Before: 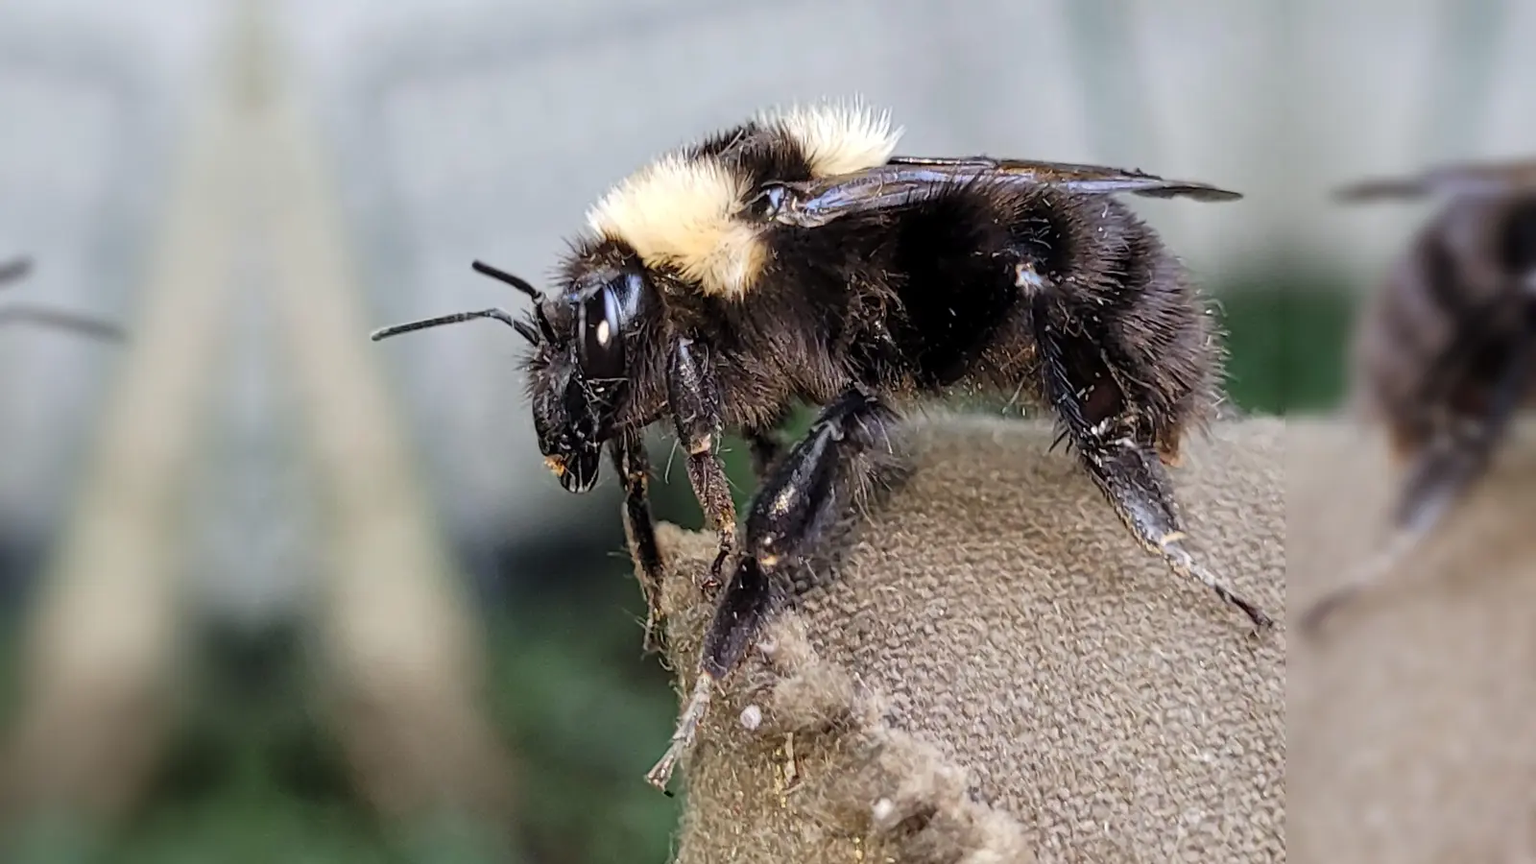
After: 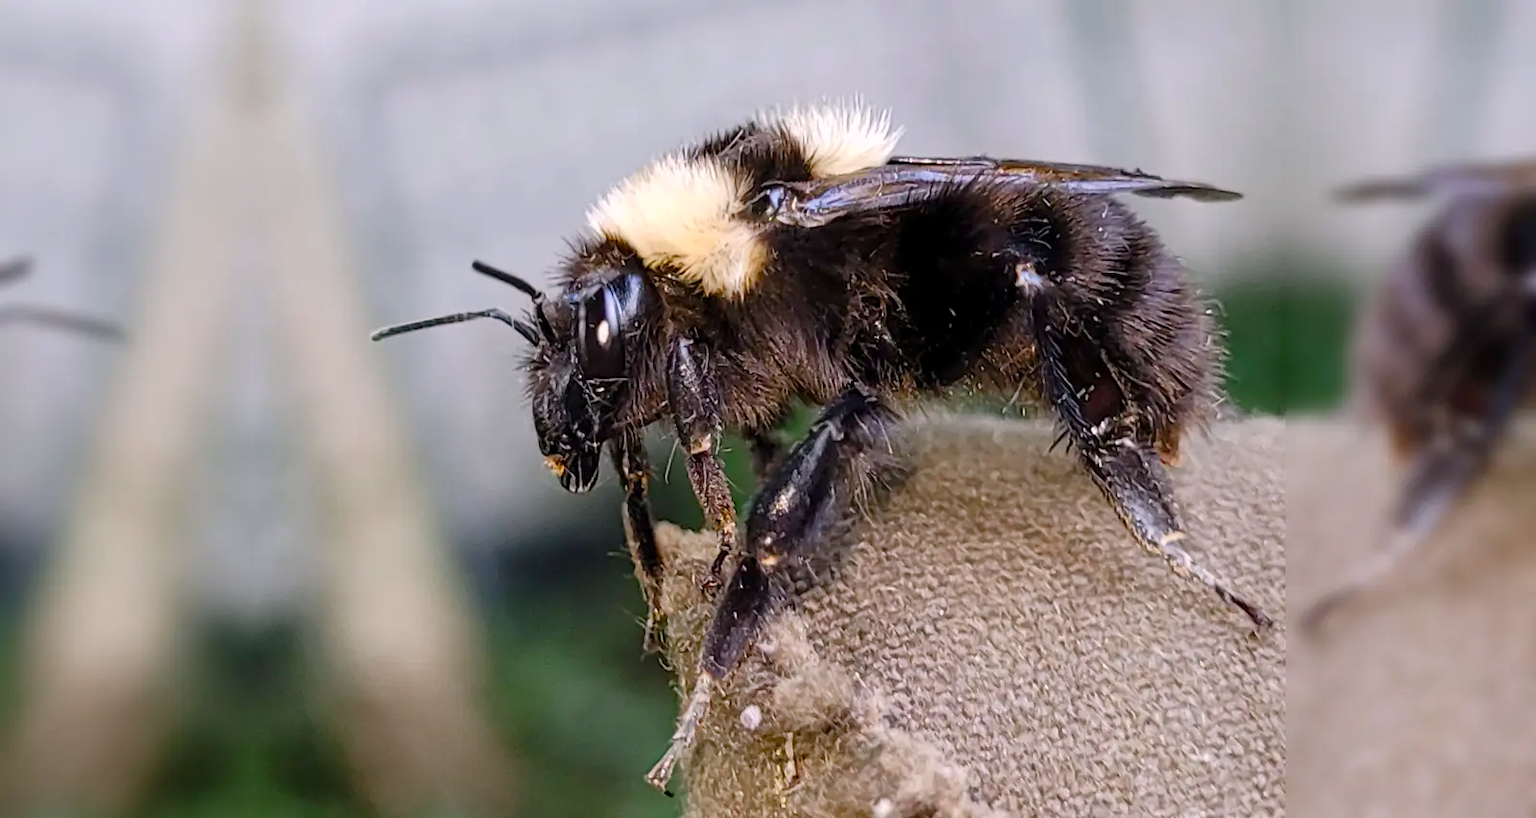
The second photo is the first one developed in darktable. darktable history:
color balance rgb: highlights gain › chroma 1.468%, highlights gain › hue 308.28°, perceptual saturation grading › global saturation 20%, perceptual saturation grading › highlights -24.836%, perceptual saturation grading › shadows 50.03%
crop and rotate: top 0.003%, bottom 5.118%
